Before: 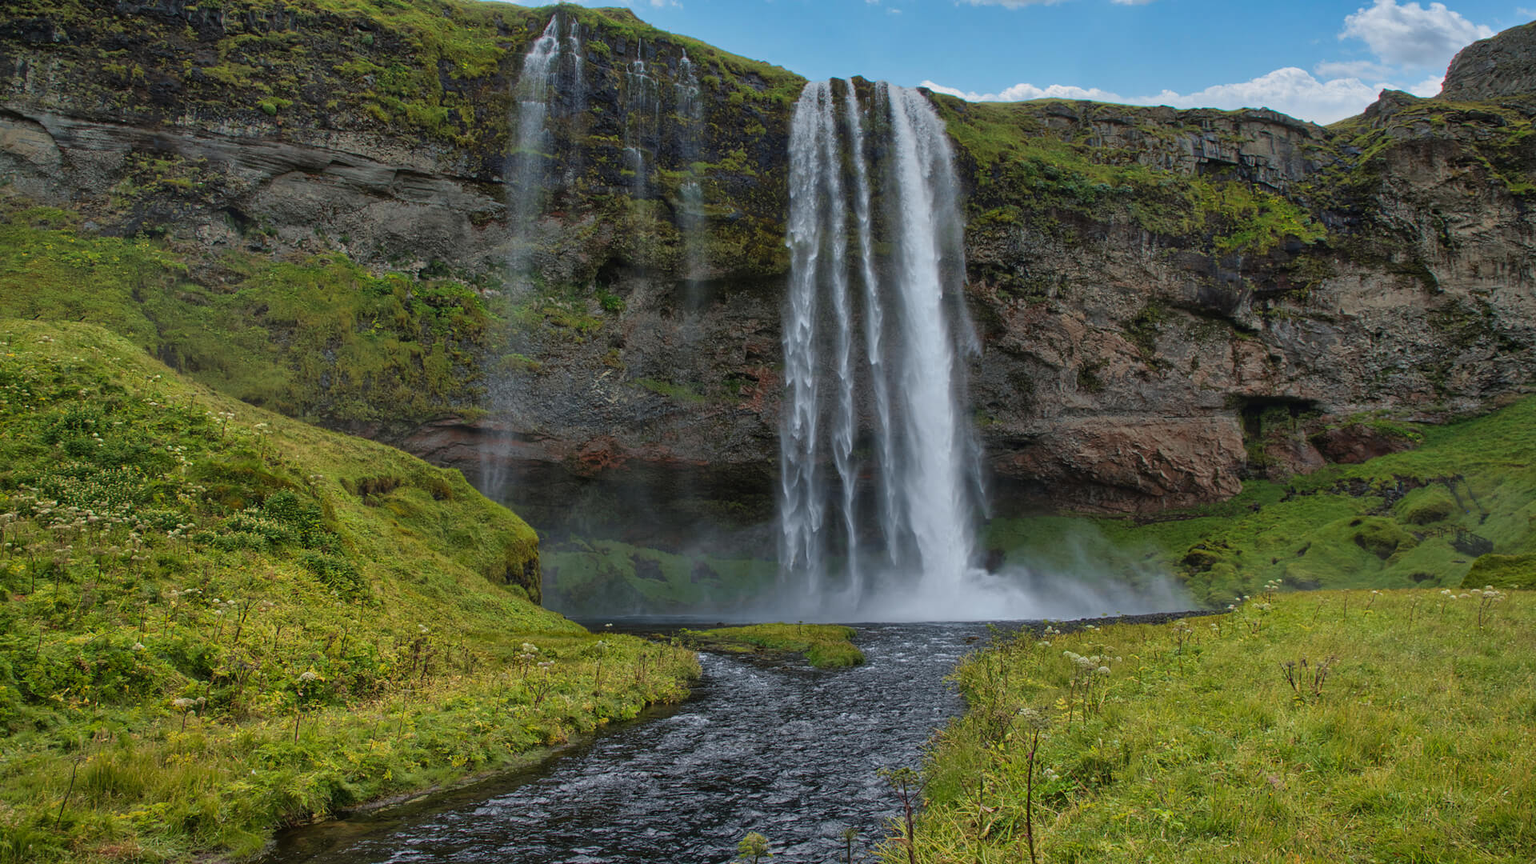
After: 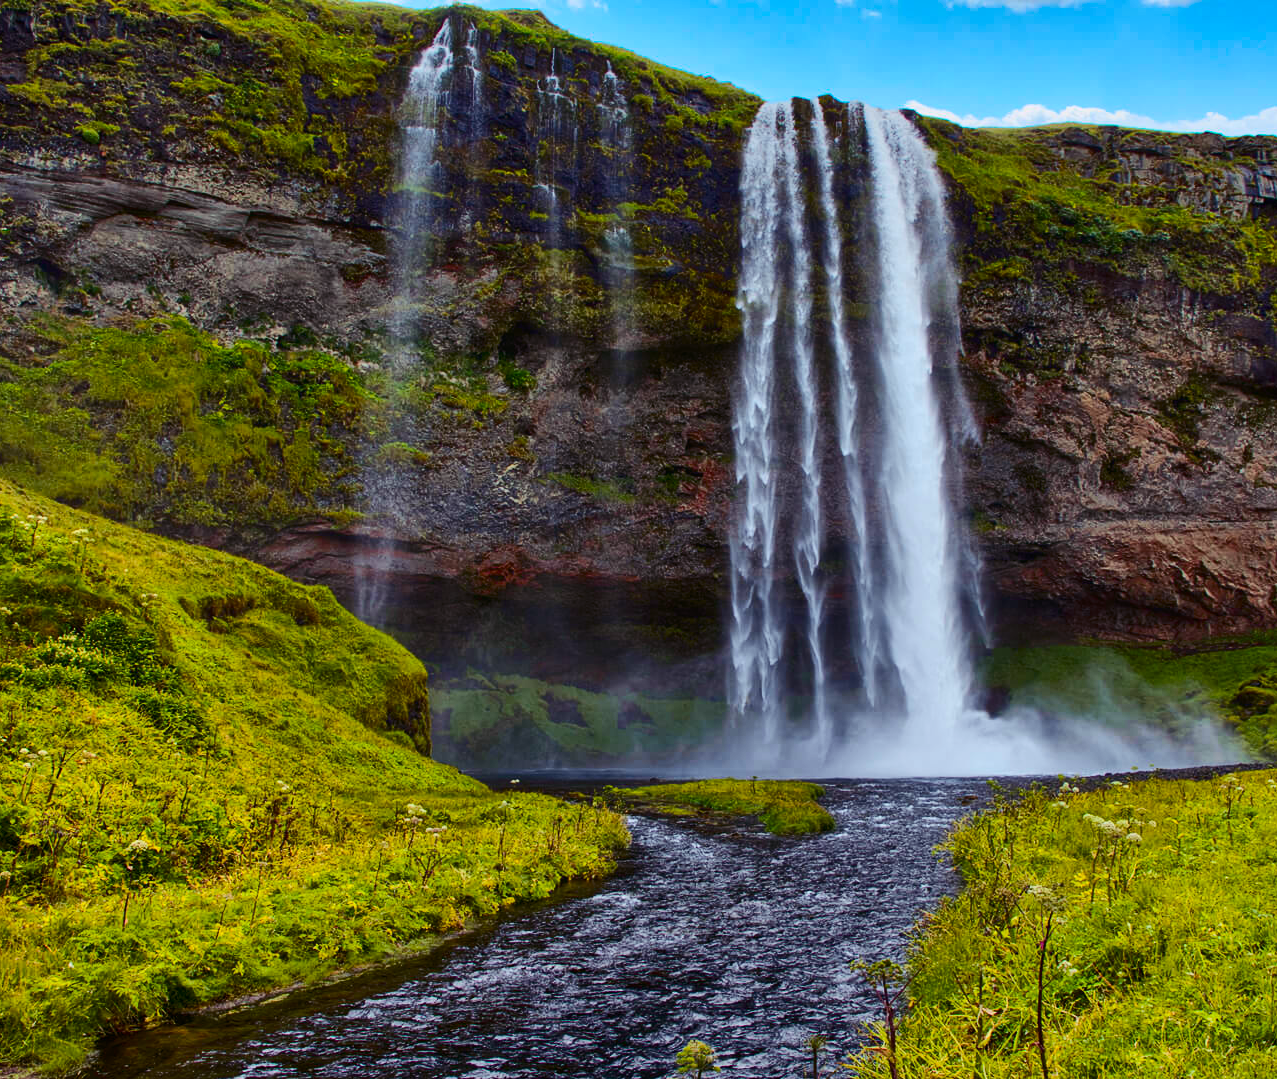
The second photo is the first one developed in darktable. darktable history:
contrast brightness saturation: contrast 0.299
color balance rgb: shadows lift › luminance 0.36%, shadows lift › chroma 6.831%, shadows lift › hue 297.62°, global offset › luminance -0.267%, perceptual saturation grading › global saturation 30.728%, perceptual brilliance grading › mid-tones 9.563%, perceptual brilliance grading › shadows 15.433%, global vibrance 30.252%
shadows and highlights: radius 108.41, shadows 24.09, highlights -57.9, low approximation 0.01, soften with gaussian
local contrast: mode bilateral grid, contrast 99, coarseness 99, detail 91%, midtone range 0.2
crop and rotate: left 12.856%, right 20.599%
